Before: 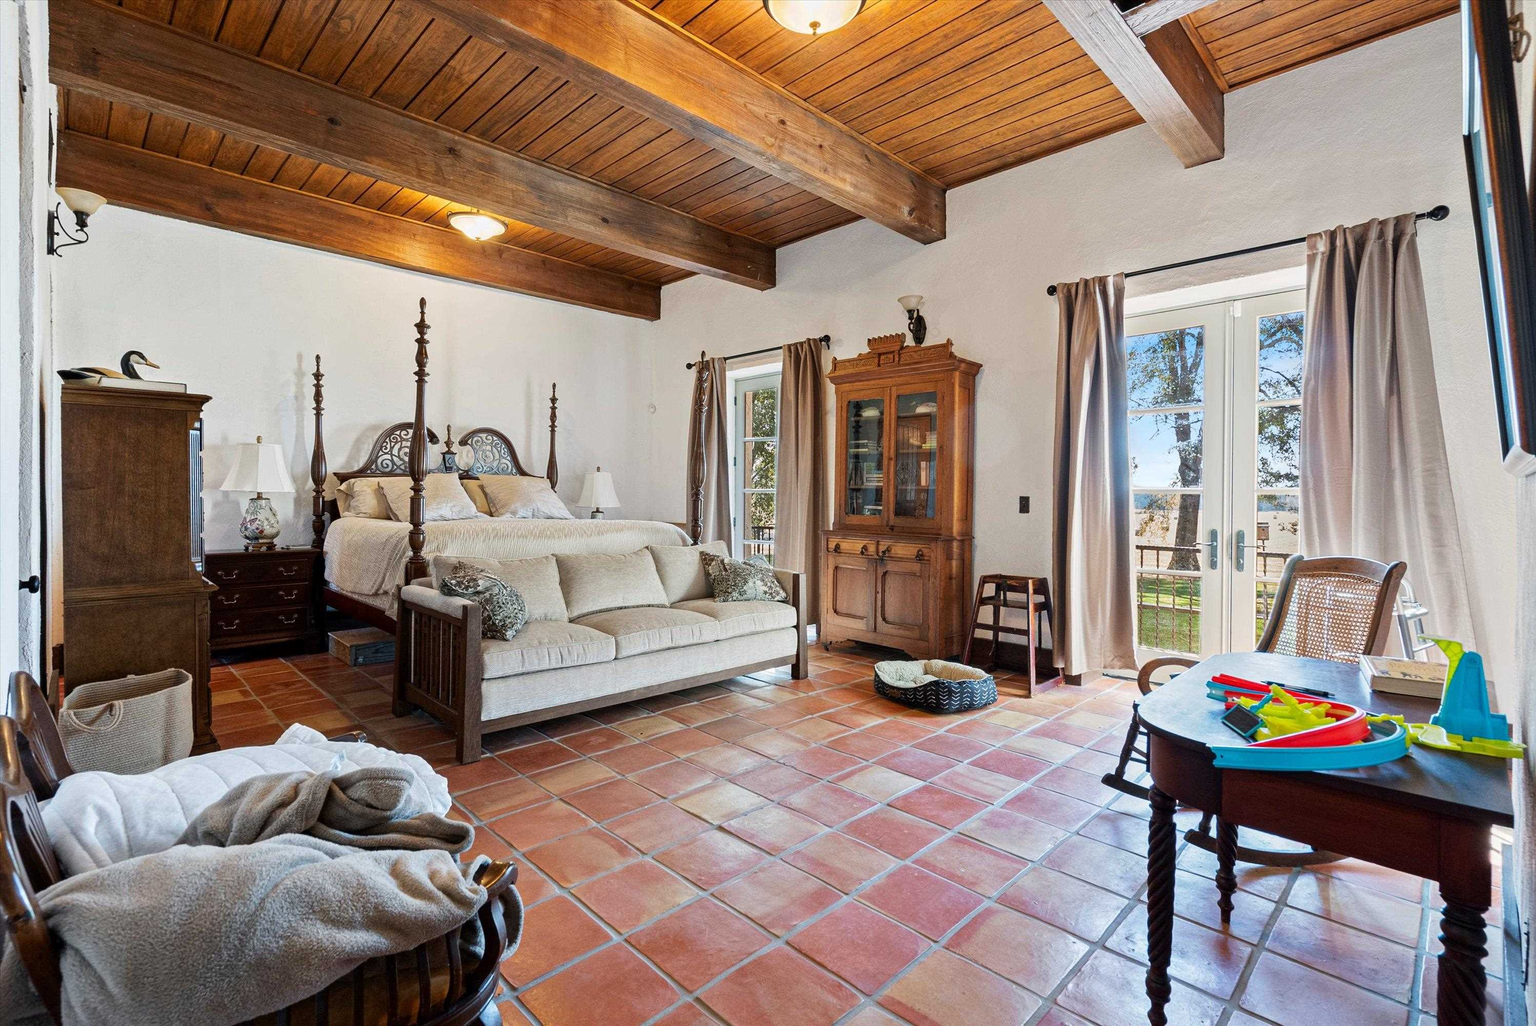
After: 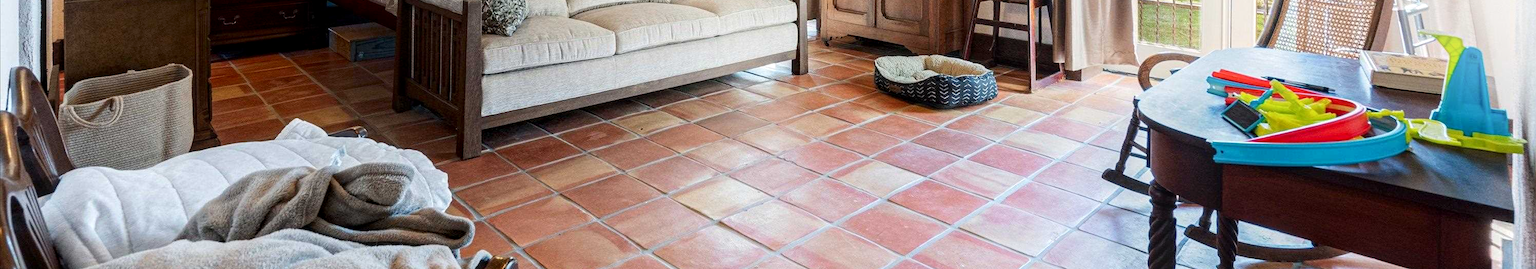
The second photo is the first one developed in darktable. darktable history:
crop and rotate: top 58.955%, bottom 14.789%
shadows and highlights: shadows -52.82, highlights 87.53, soften with gaussian
local contrast: on, module defaults
